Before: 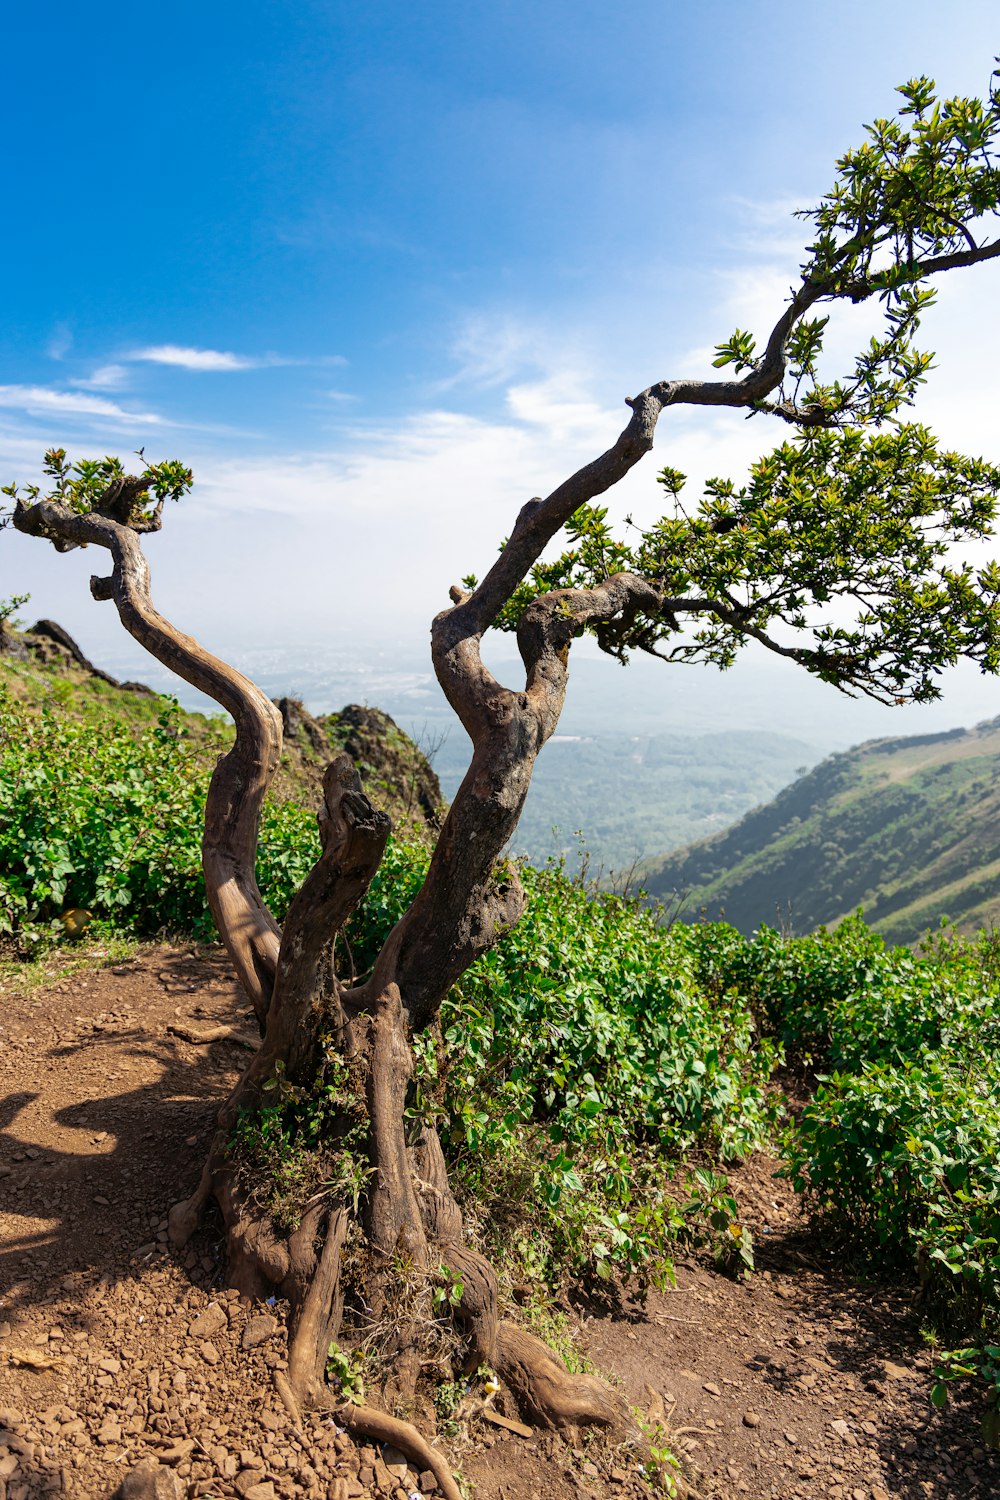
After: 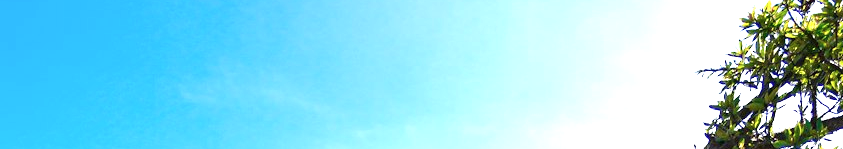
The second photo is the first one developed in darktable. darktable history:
exposure: black level correction 0, exposure 1.2 EV, compensate exposure bias true, compensate highlight preservation false
crop and rotate: left 9.644%, top 9.491%, right 6.021%, bottom 80.509%
contrast brightness saturation: contrast 0.01, saturation -0.05
